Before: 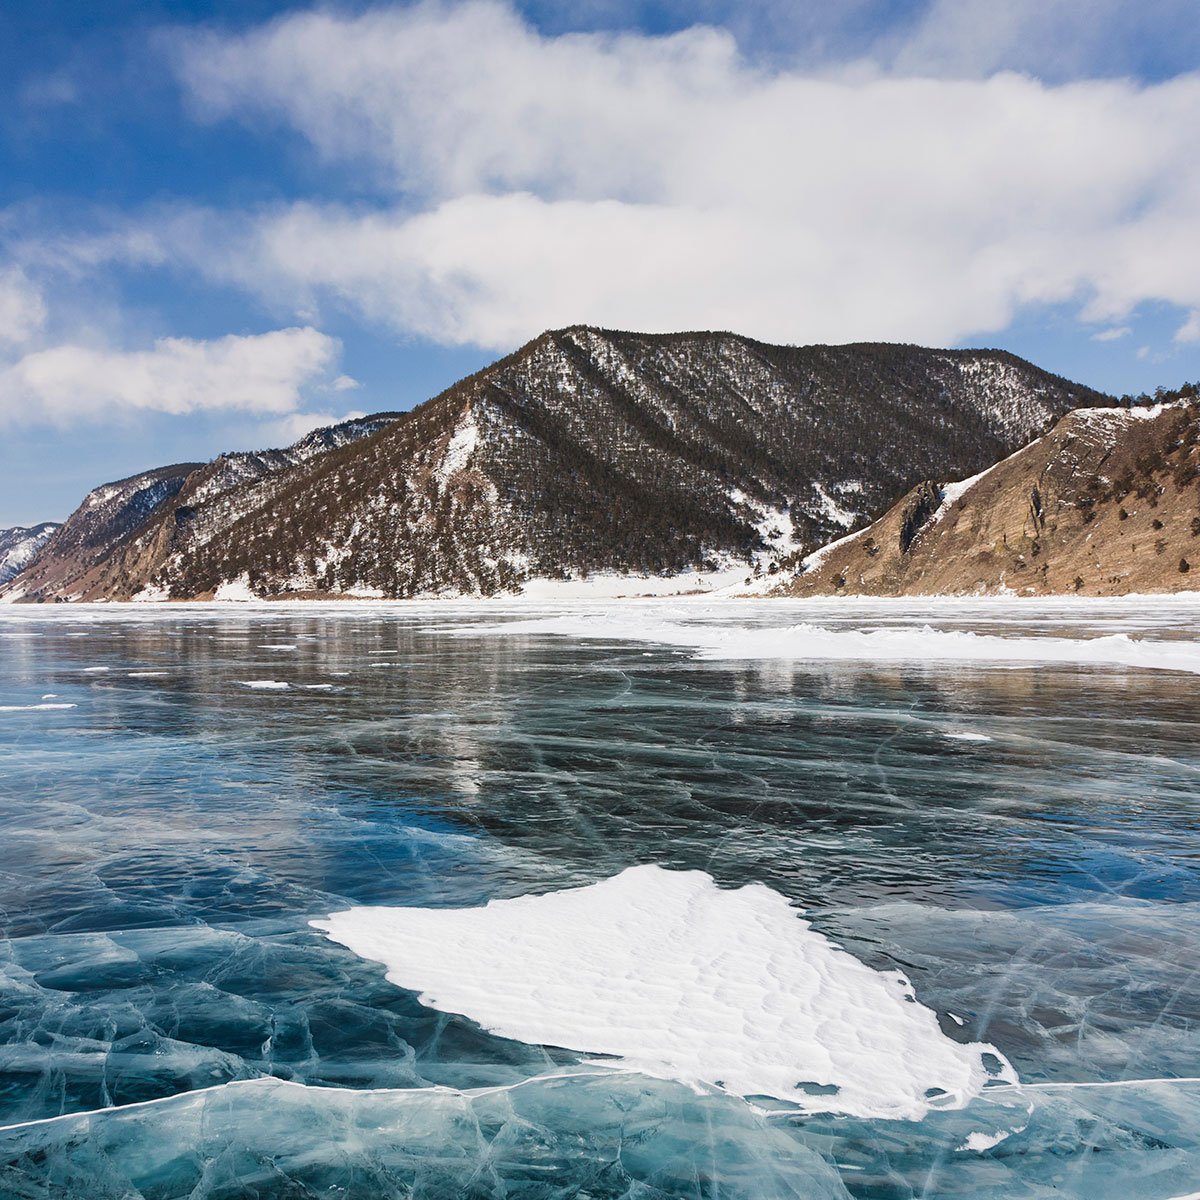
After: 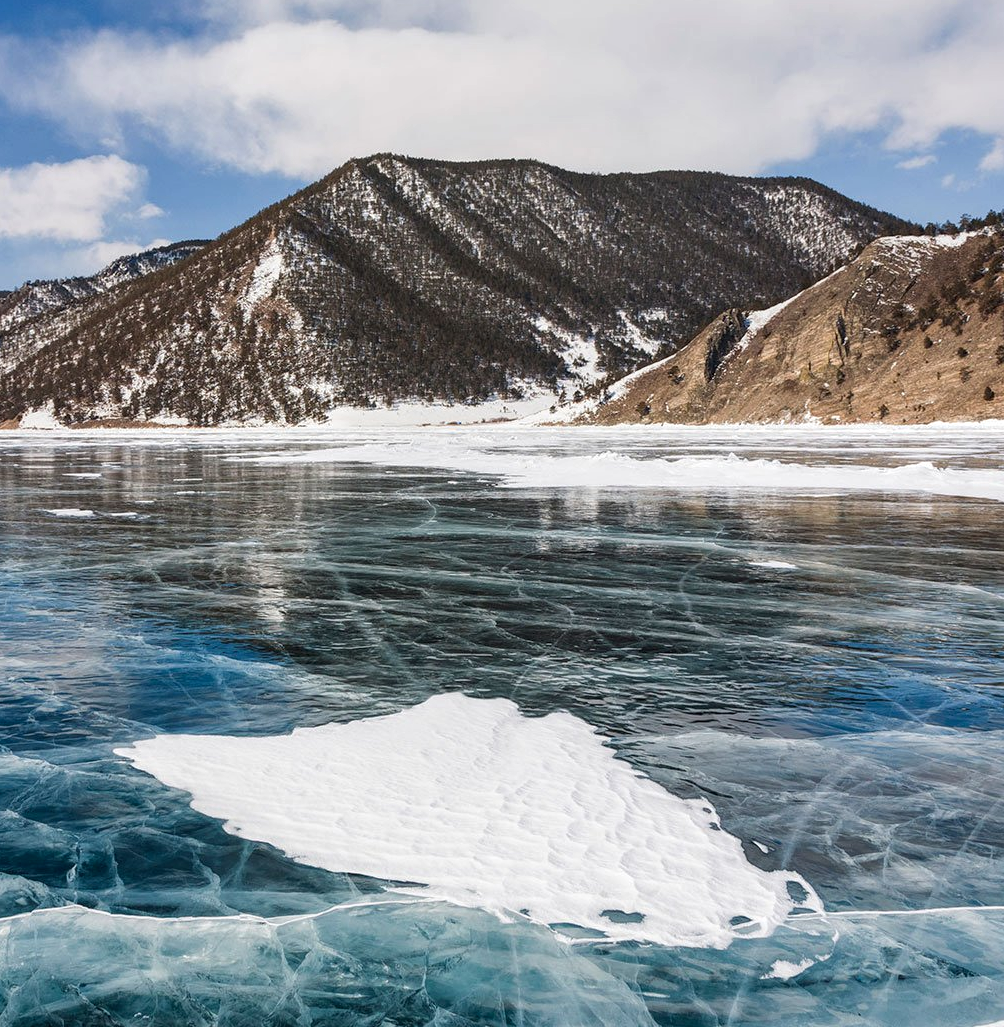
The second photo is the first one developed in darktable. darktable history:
crop: left 16.287%, top 14.338%
local contrast: on, module defaults
